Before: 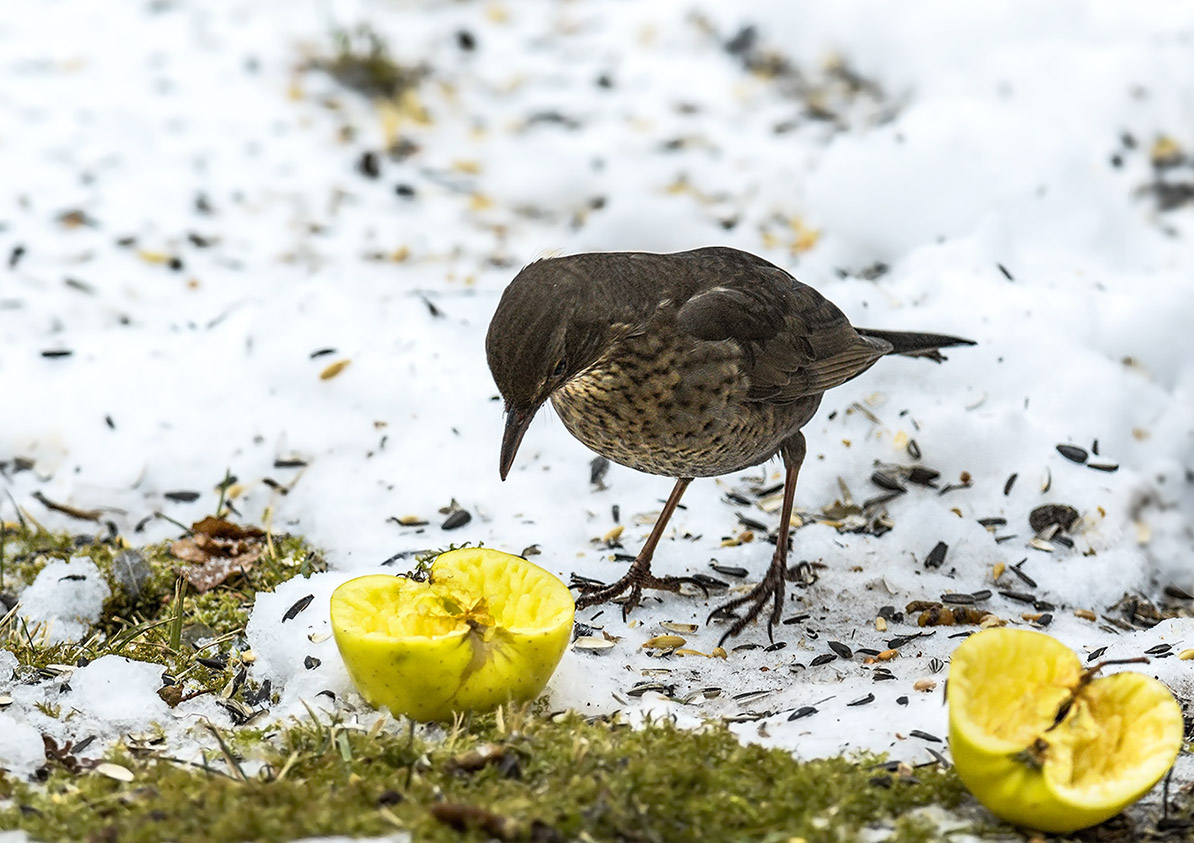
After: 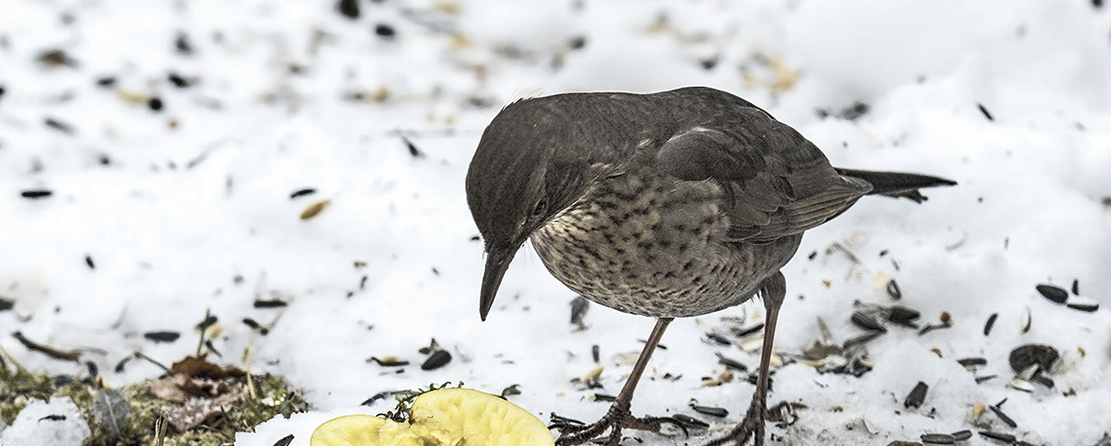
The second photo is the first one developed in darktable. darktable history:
crop: left 1.757%, top 19.026%, right 5.111%, bottom 28.008%
contrast brightness saturation: brightness 0.188, saturation -0.495
shadows and highlights: low approximation 0.01, soften with gaussian
